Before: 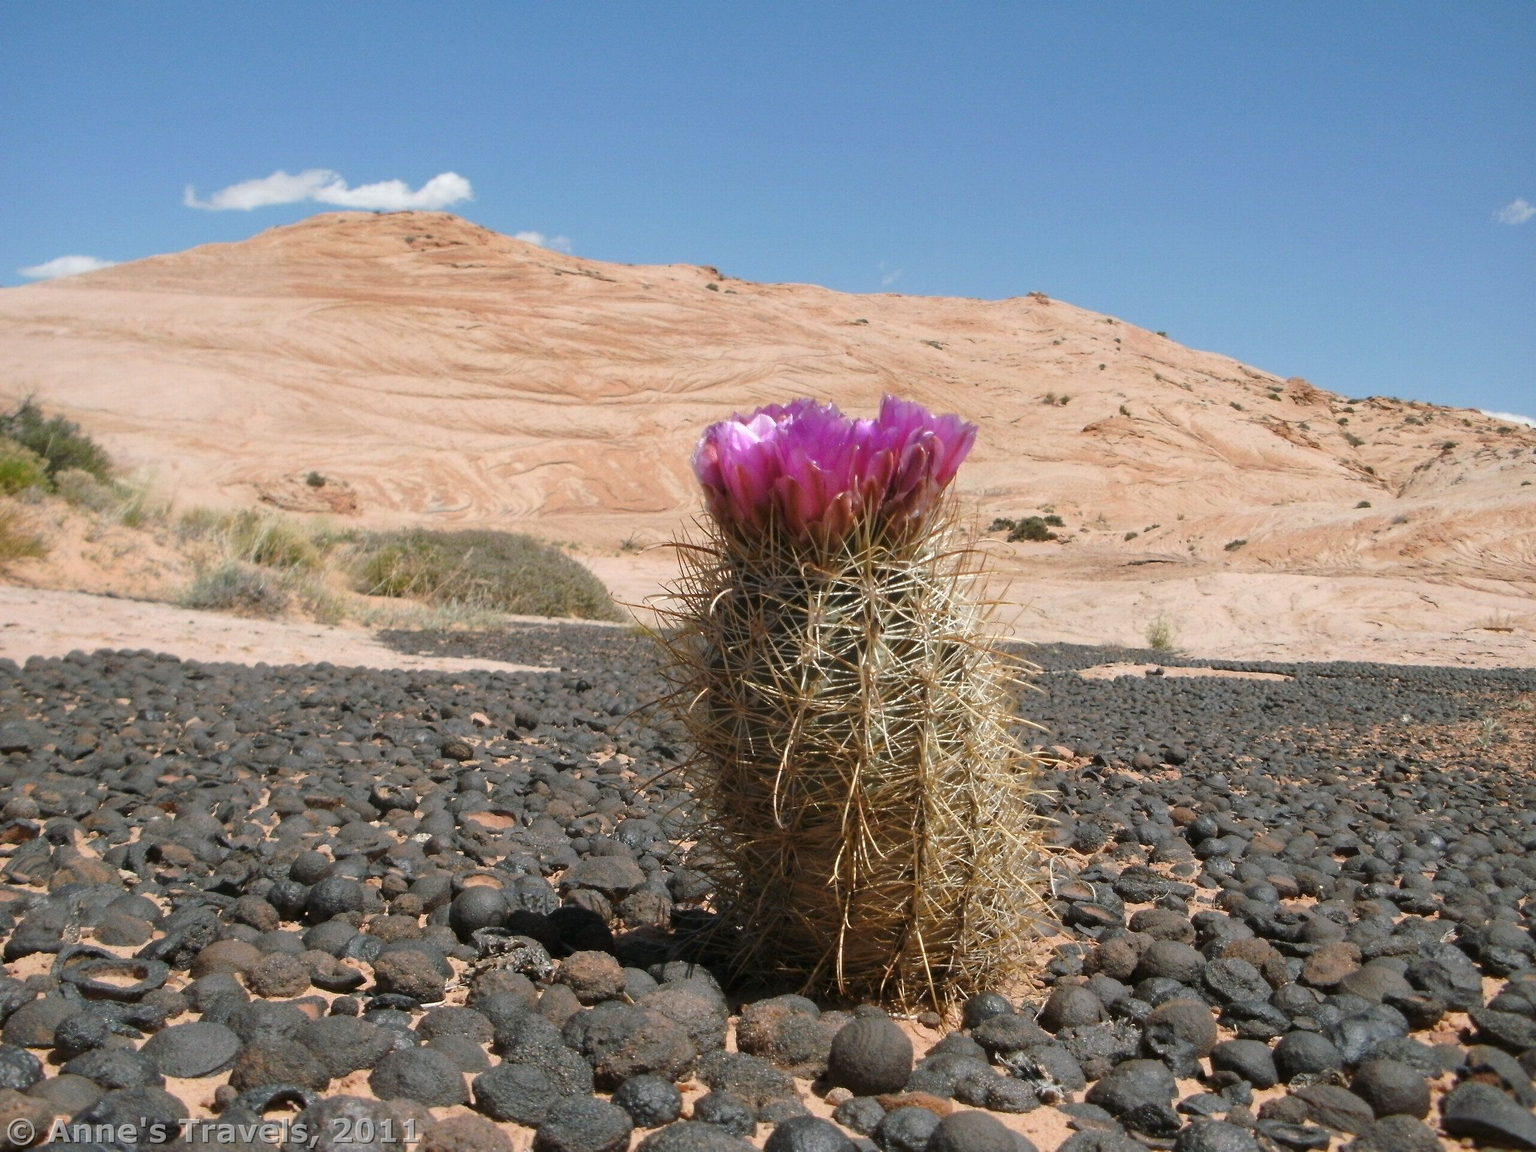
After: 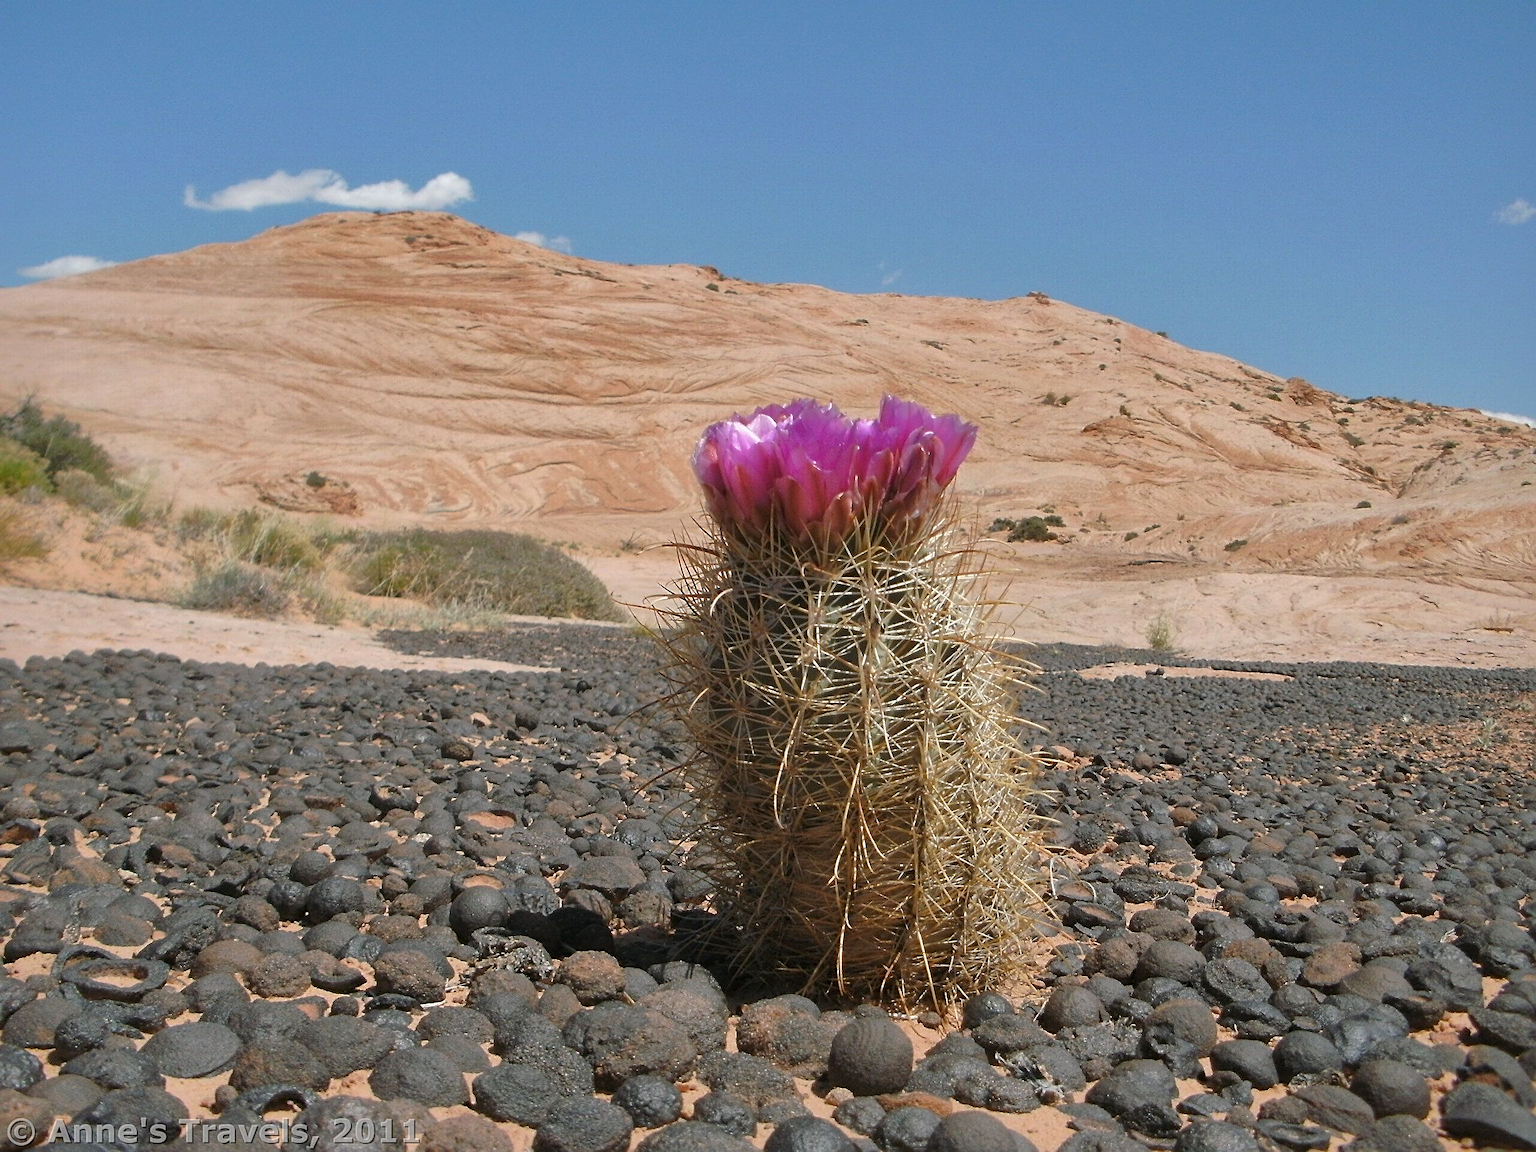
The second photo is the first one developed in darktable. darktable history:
shadows and highlights: shadows 40, highlights -60
sharpen: on, module defaults
